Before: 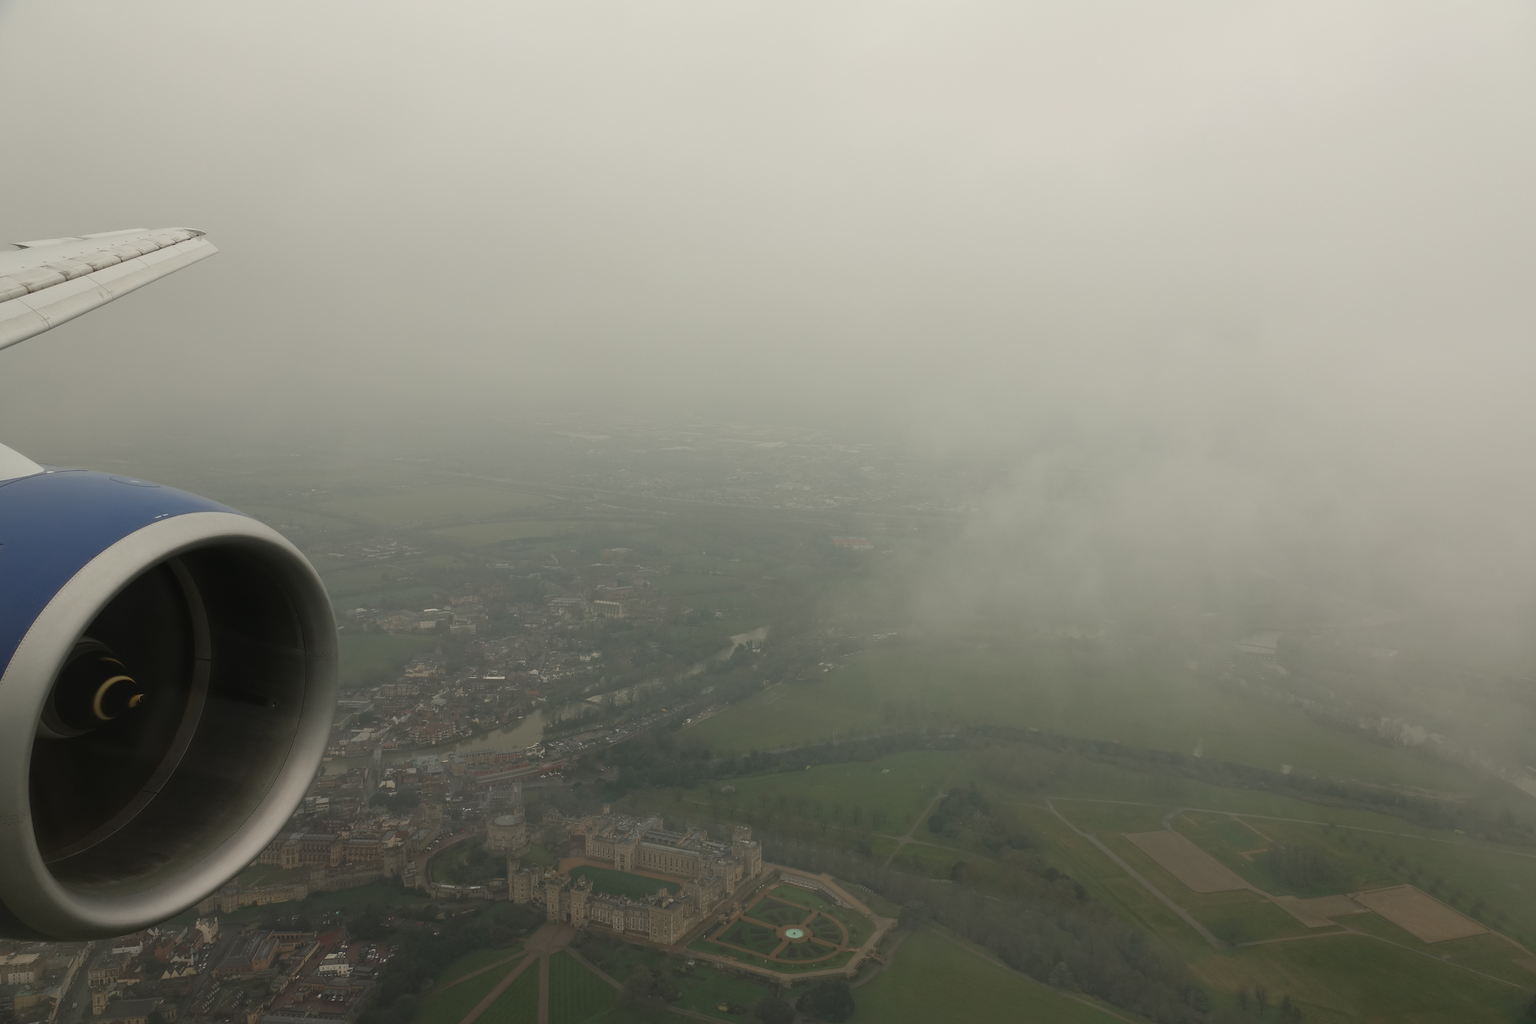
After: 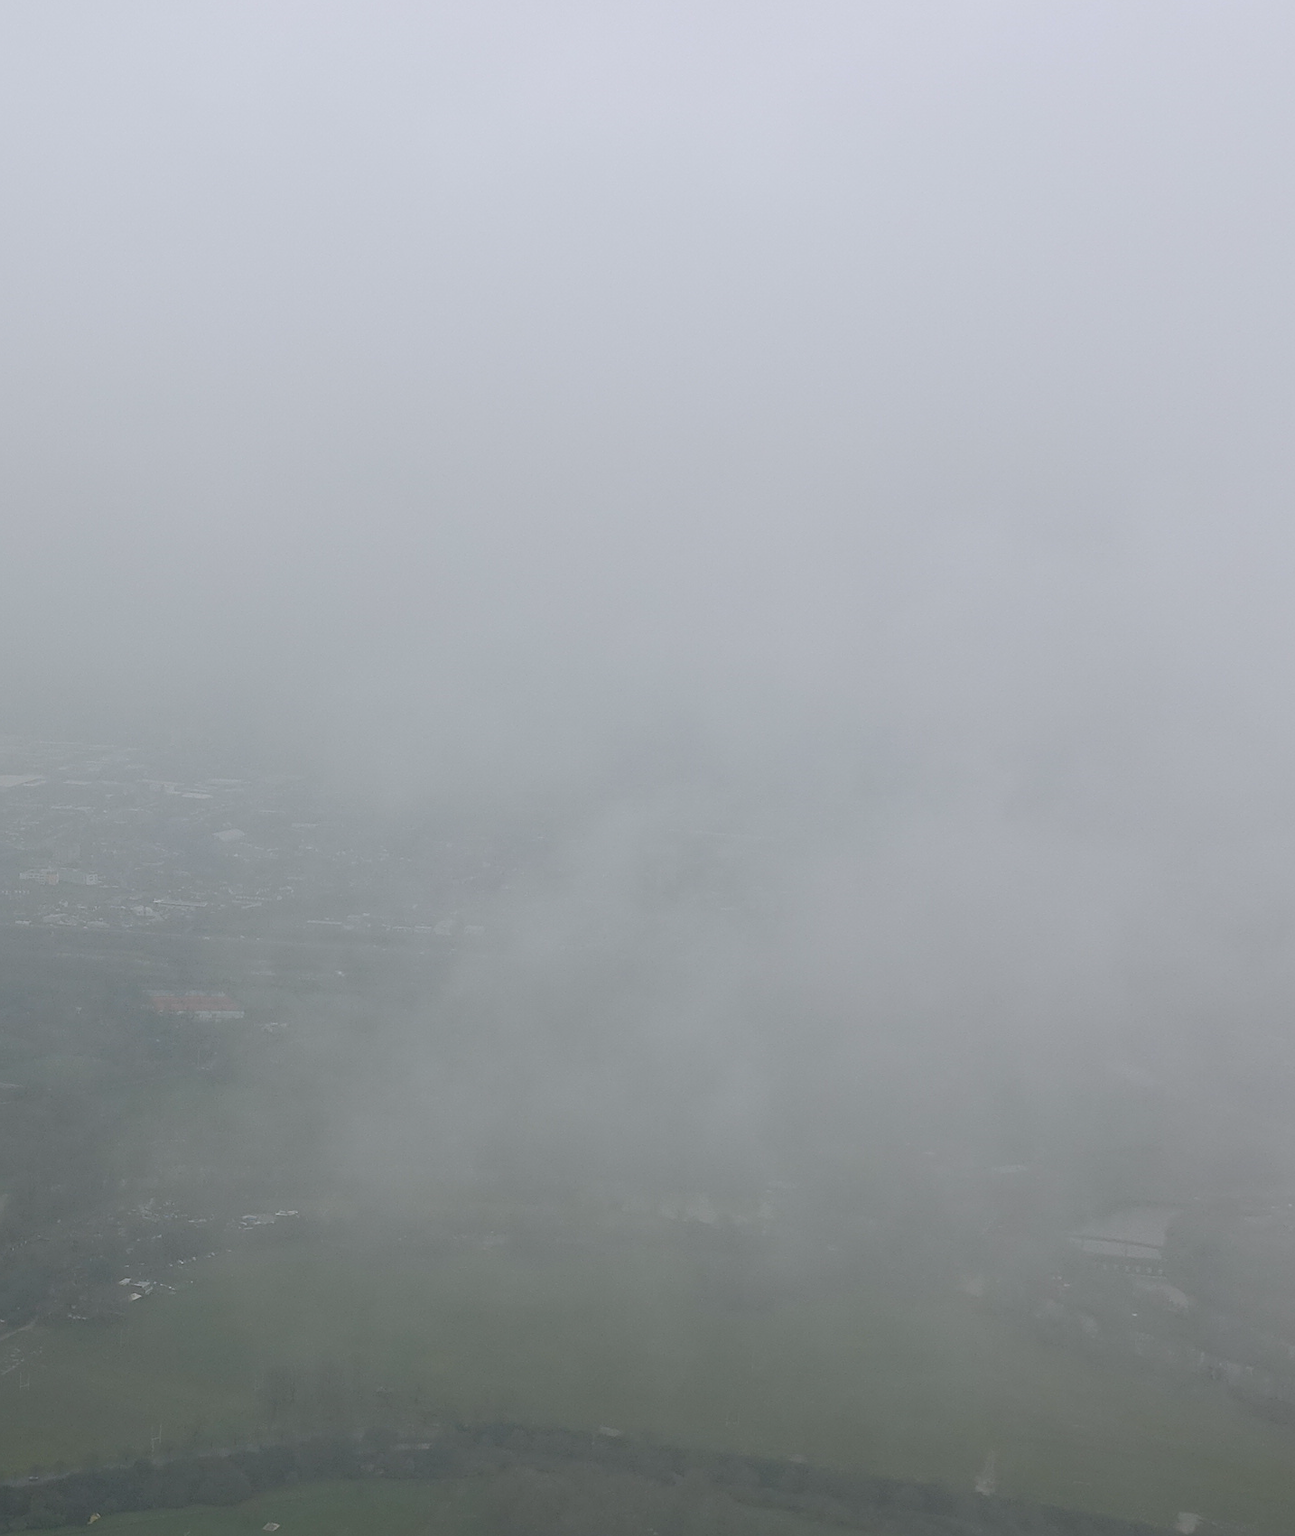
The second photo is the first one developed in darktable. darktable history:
sharpen: on, module defaults
crop and rotate: left 49.936%, top 10.094%, right 13.136%, bottom 24.256%
white balance: red 0.967, blue 1.119, emerald 0.756
